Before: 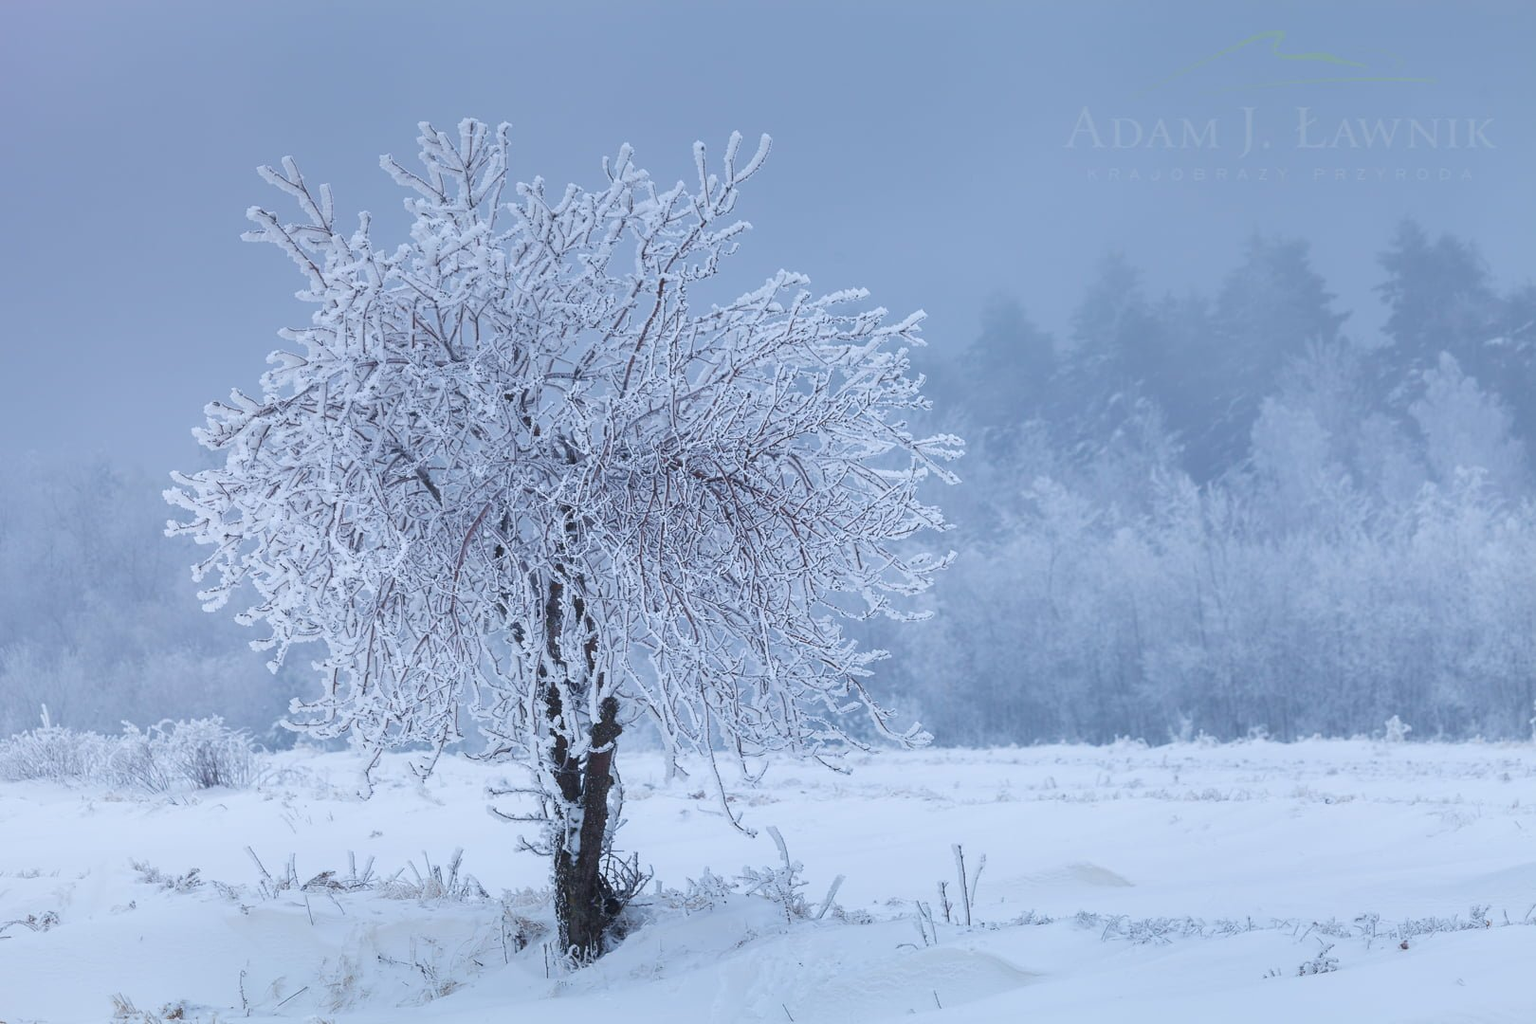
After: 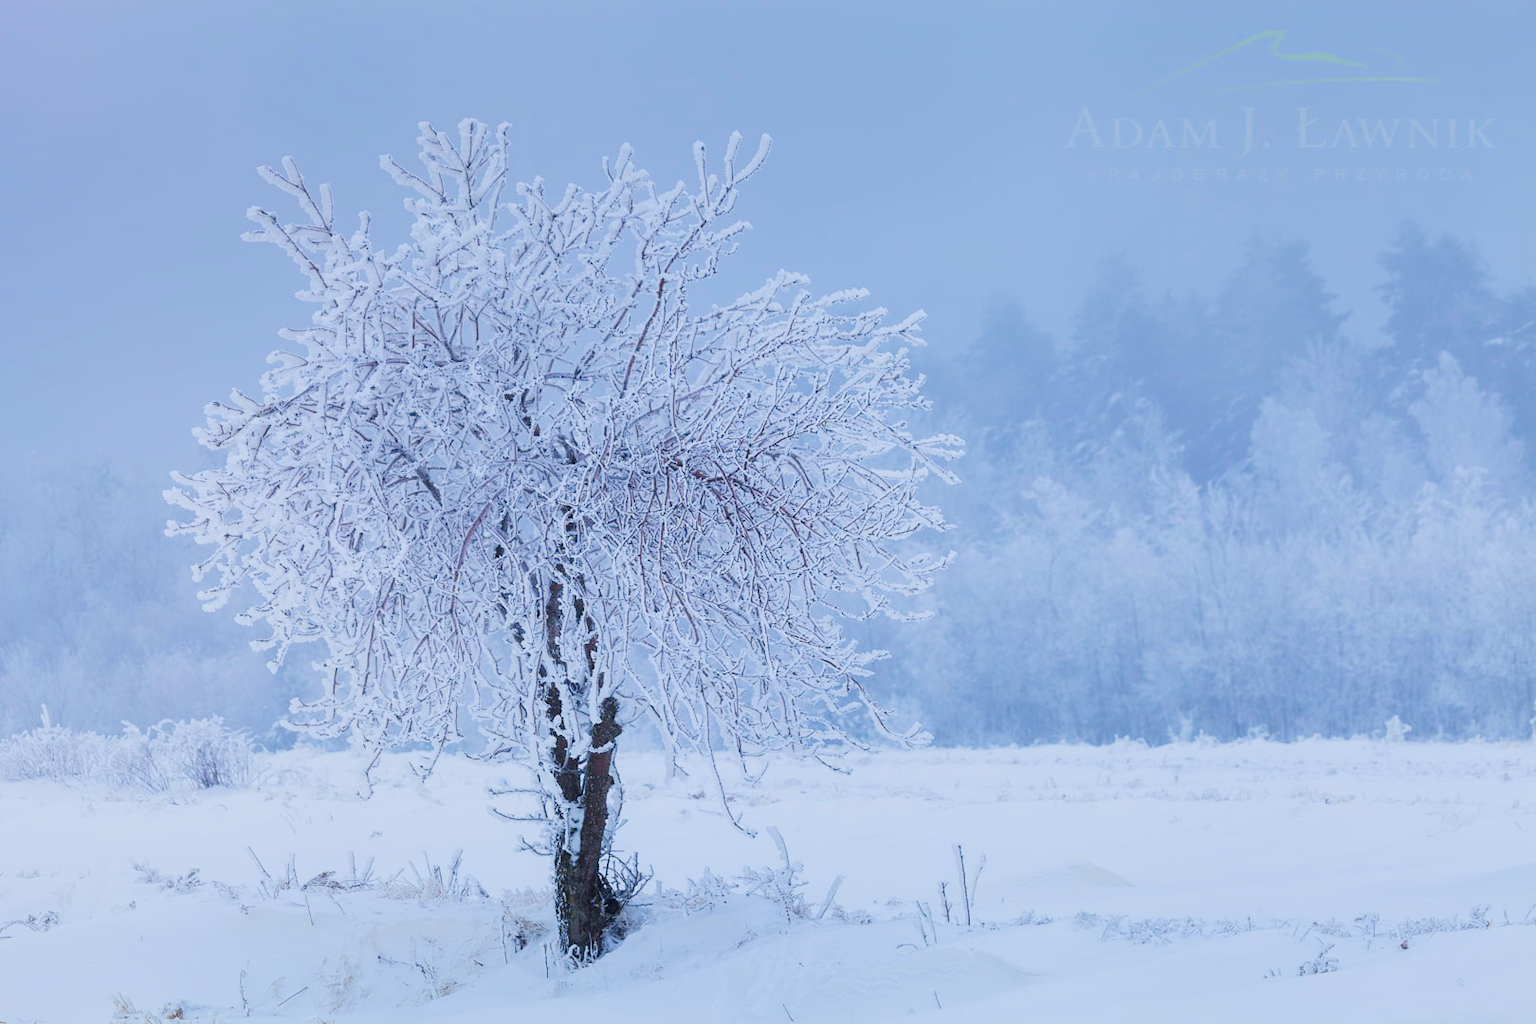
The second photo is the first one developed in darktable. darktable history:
filmic rgb: black relative exposure -7.65 EV, white relative exposure 4.56 EV, hardness 3.61, contrast 1.05
exposure: exposure 0.73 EV, compensate highlight preservation false
contrast brightness saturation: brightness -0.027, saturation 0.341
